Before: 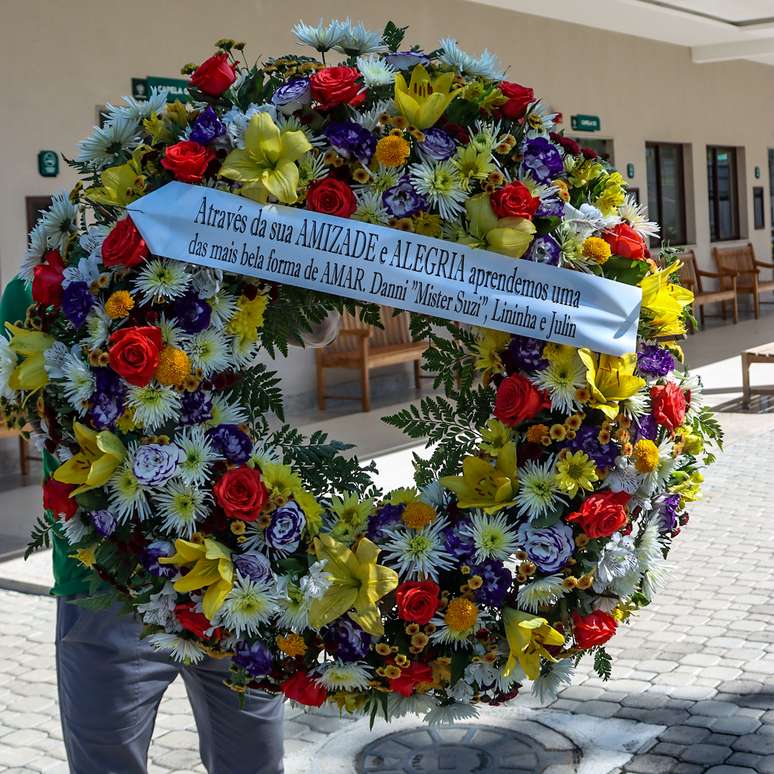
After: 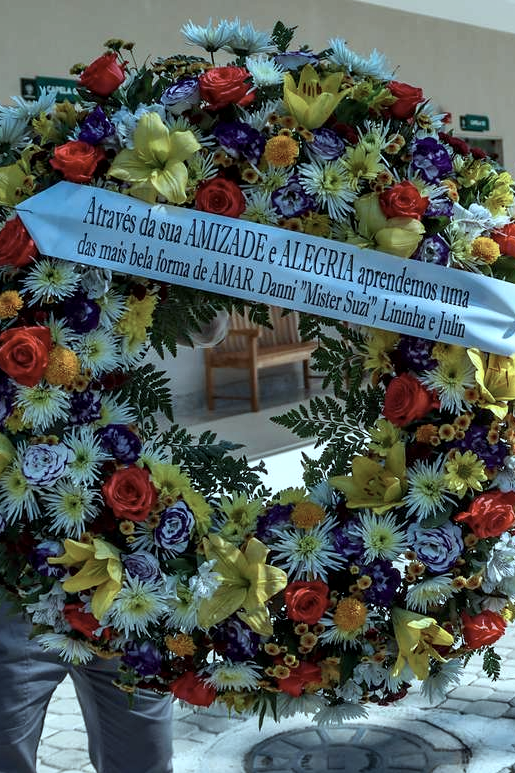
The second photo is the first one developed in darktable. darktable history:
tone equalizer: on, module defaults
color correction: highlights a* -10.04, highlights b* -10.37
contrast brightness saturation: contrast 0.06, brightness -0.01, saturation -0.23
local contrast: highlights 100%, shadows 100%, detail 120%, midtone range 0.2
crop and rotate: left 14.436%, right 18.898%
